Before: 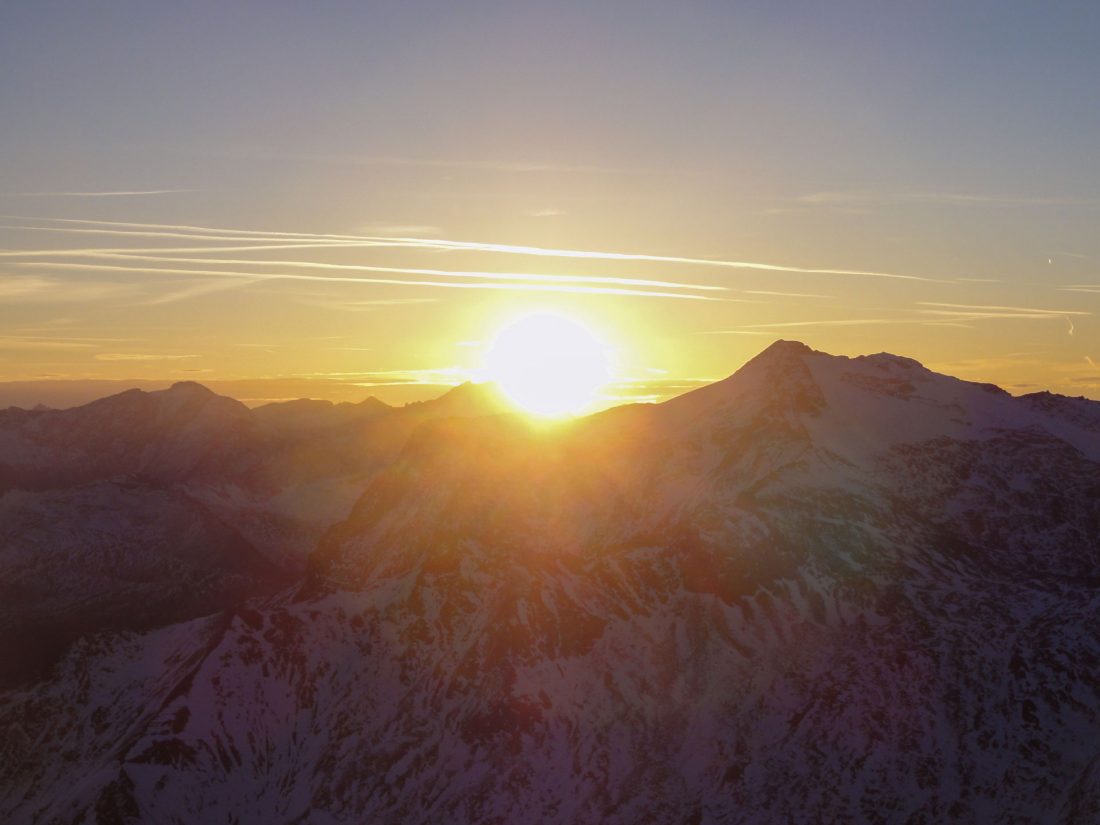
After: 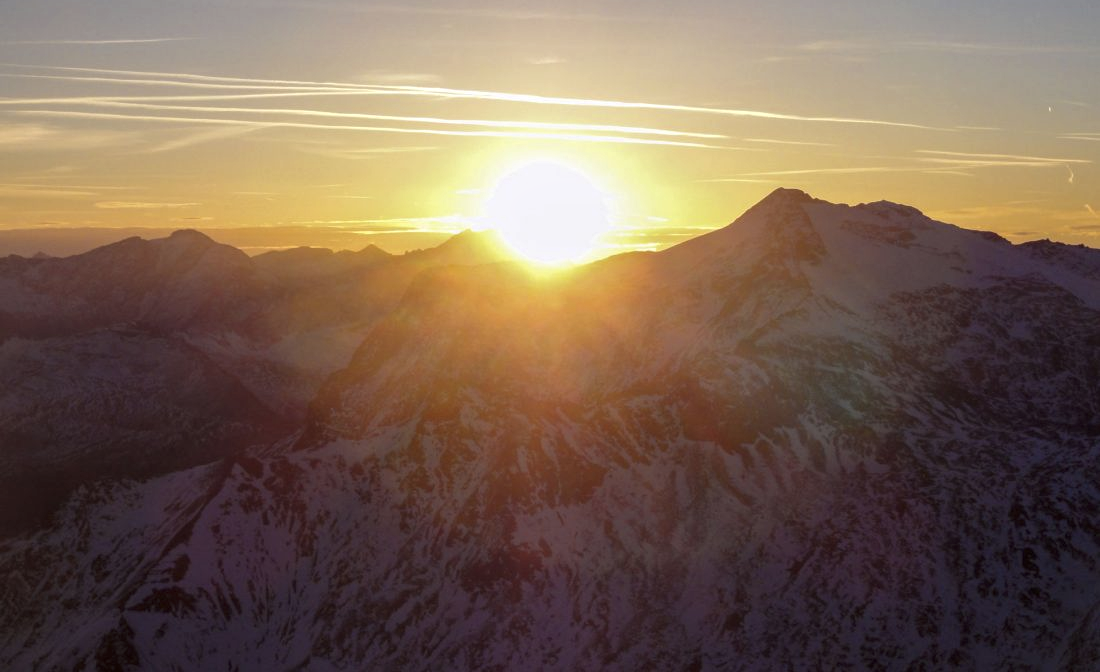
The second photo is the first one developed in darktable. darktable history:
local contrast: detail 130%
color zones: curves: ch0 [(0.068, 0.464) (0.25, 0.5) (0.48, 0.508) (0.75, 0.536) (0.886, 0.476) (0.967, 0.456)]; ch1 [(0.066, 0.456) (0.25, 0.5) (0.616, 0.508) (0.746, 0.56) (0.934, 0.444)]
crop and rotate: top 18.507%
